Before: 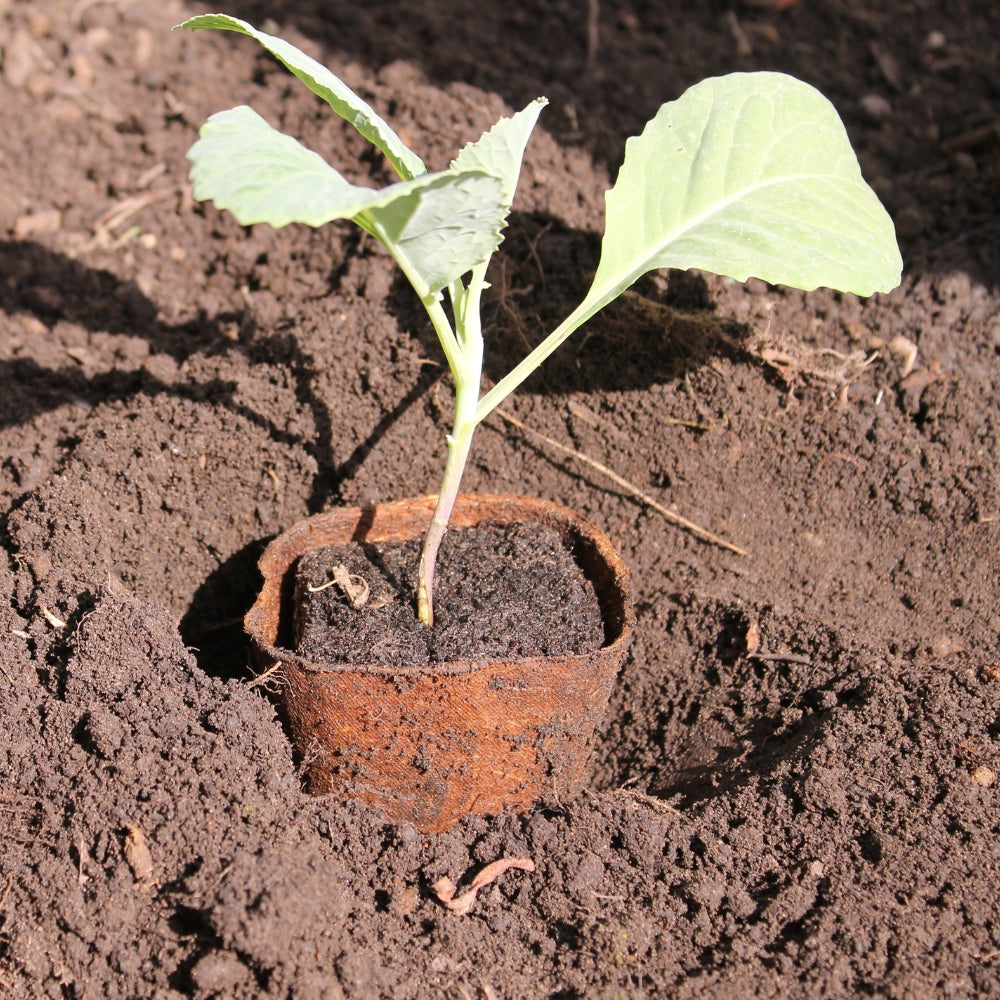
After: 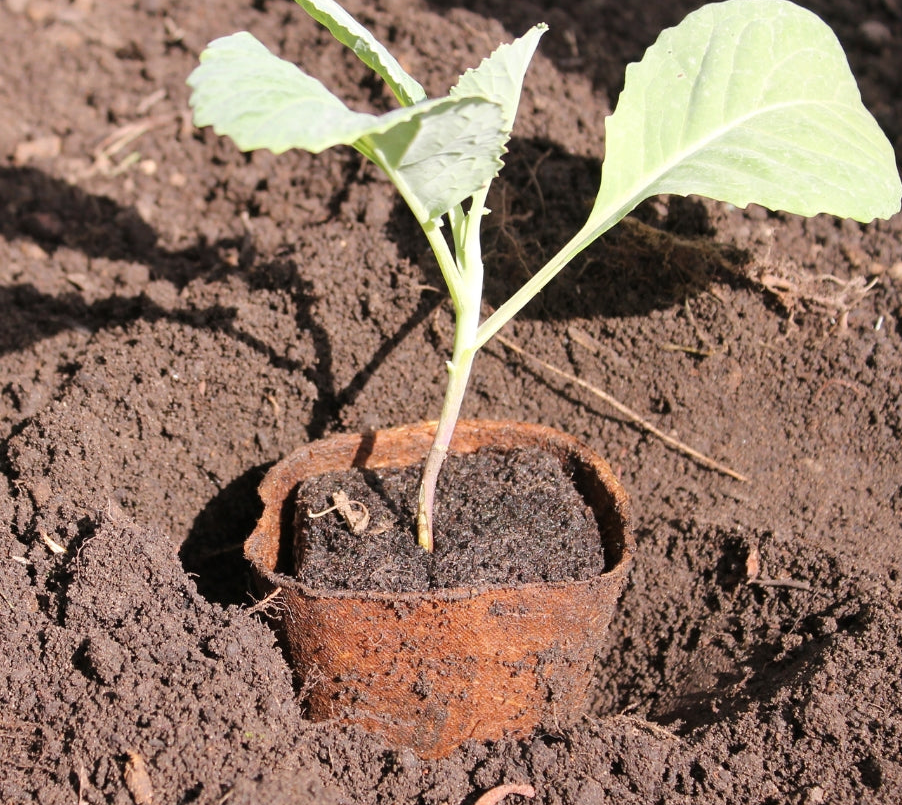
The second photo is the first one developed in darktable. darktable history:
crop: top 7.49%, right 9.717%, bottom 11.943%
white balance: emerald 1
